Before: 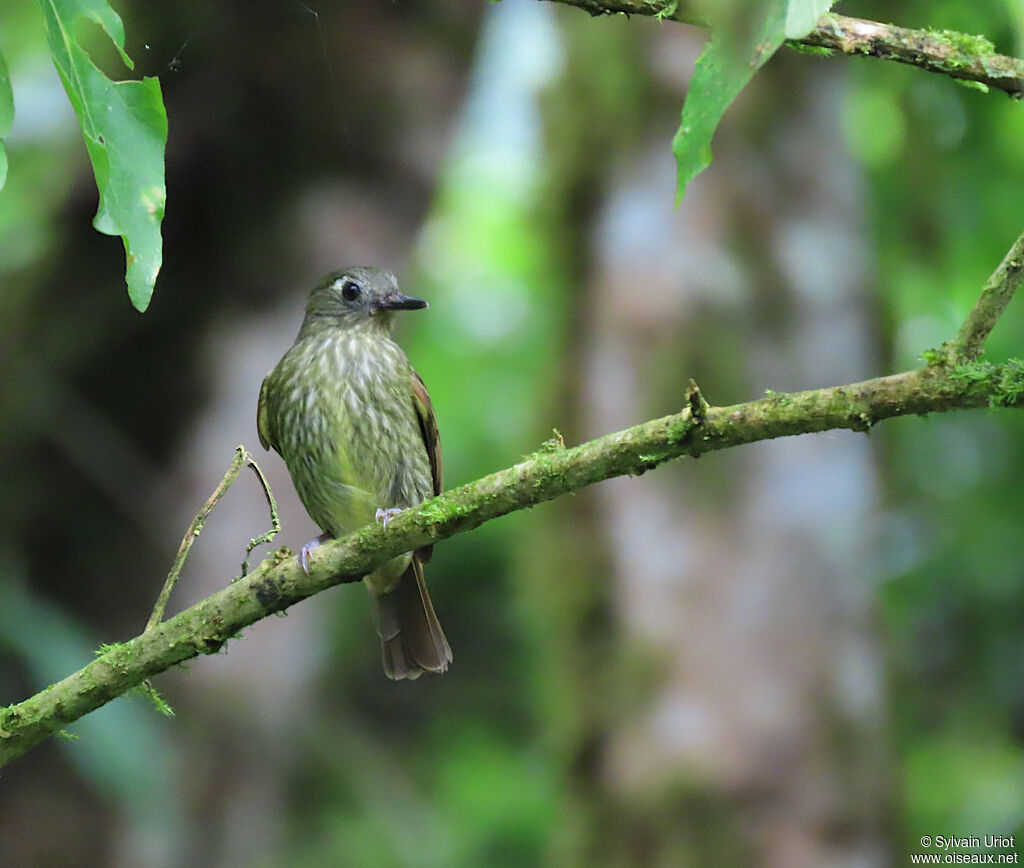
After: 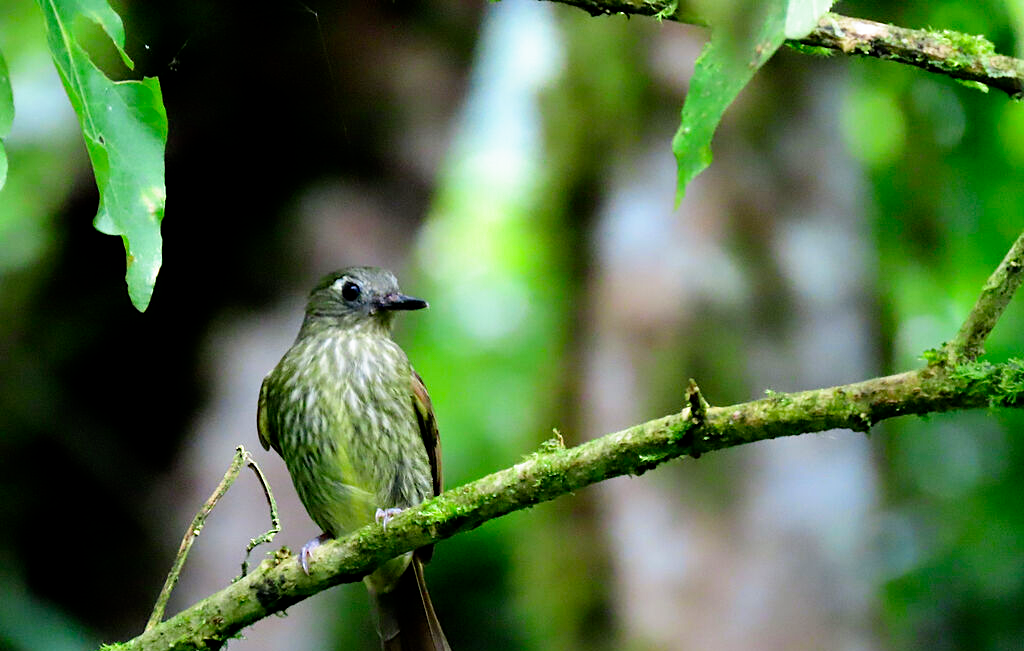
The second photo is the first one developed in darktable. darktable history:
crop: bottom 24.988%
filmic rgb: black relative exposure -5.5 EV, white relative exposure 2.5 EV, threshold 3 EV, target black luminance 0%, hardness 4.51, latitude 67.35%, contrast 1.453, shadows ↔ highlights balance -3.52%, preserve chrominance no, color science v4 (2020), contrast in shadows soft, enable highlight reconstruction true
